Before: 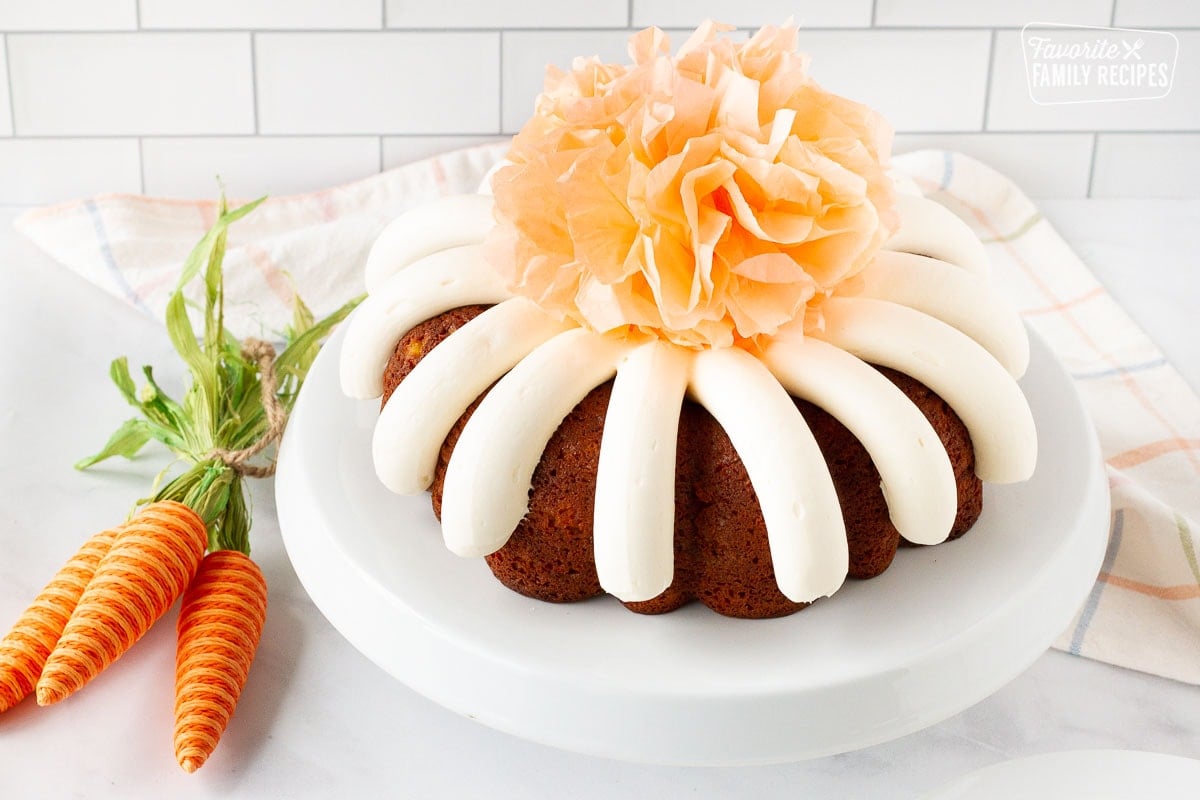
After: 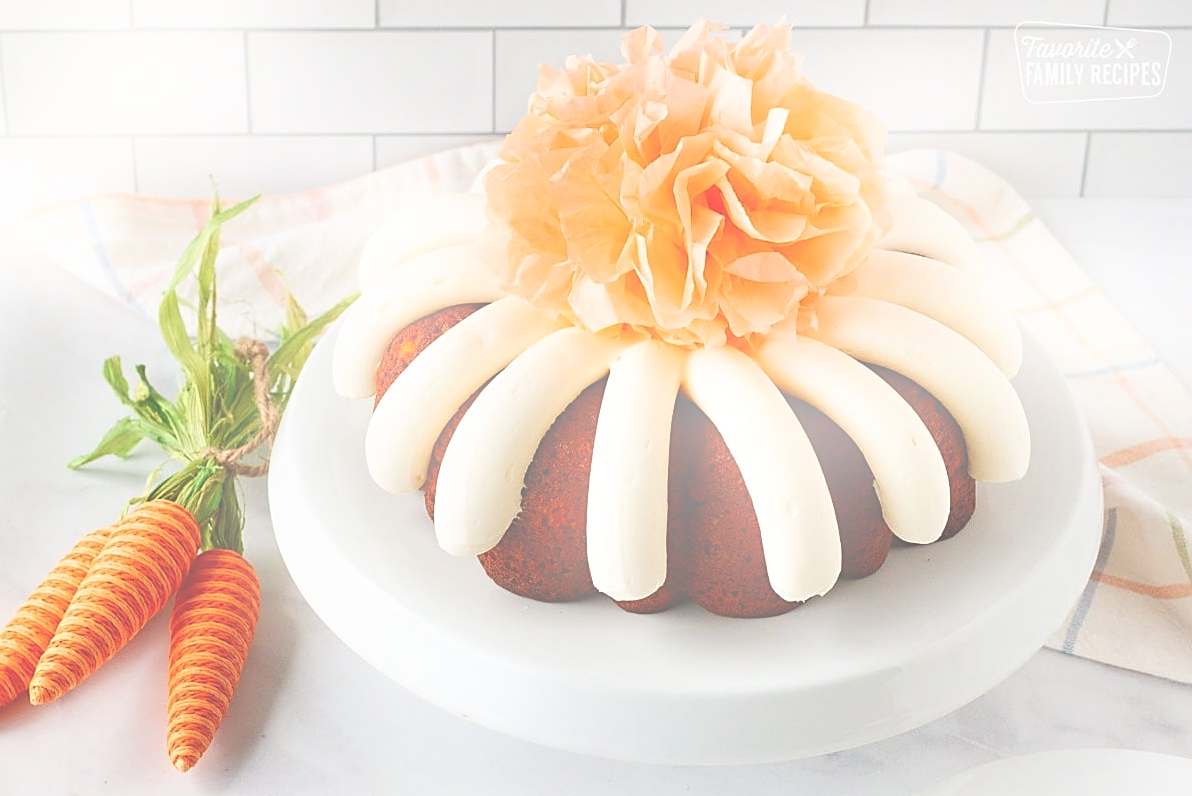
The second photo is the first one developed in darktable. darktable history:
crop and rotate: left 0.614%, top 0.179%, bottom 0.309%
sharpen: on, module defaults
bloom: size 9%, threshold 100%, strength 7%
exposure: black level correction -0.087, compensate highlight preservation false
tone equalizer: -7 EV 0.15 EV, -6 EV 0.6 EV, -5 EV 1.15 EV, -4 EV 1.33 EV, -3 EV 1.15 EV, -2 EV 0.6 EV, -1 EV 0.15 EV, mask exposure compensation -0.5 EV
